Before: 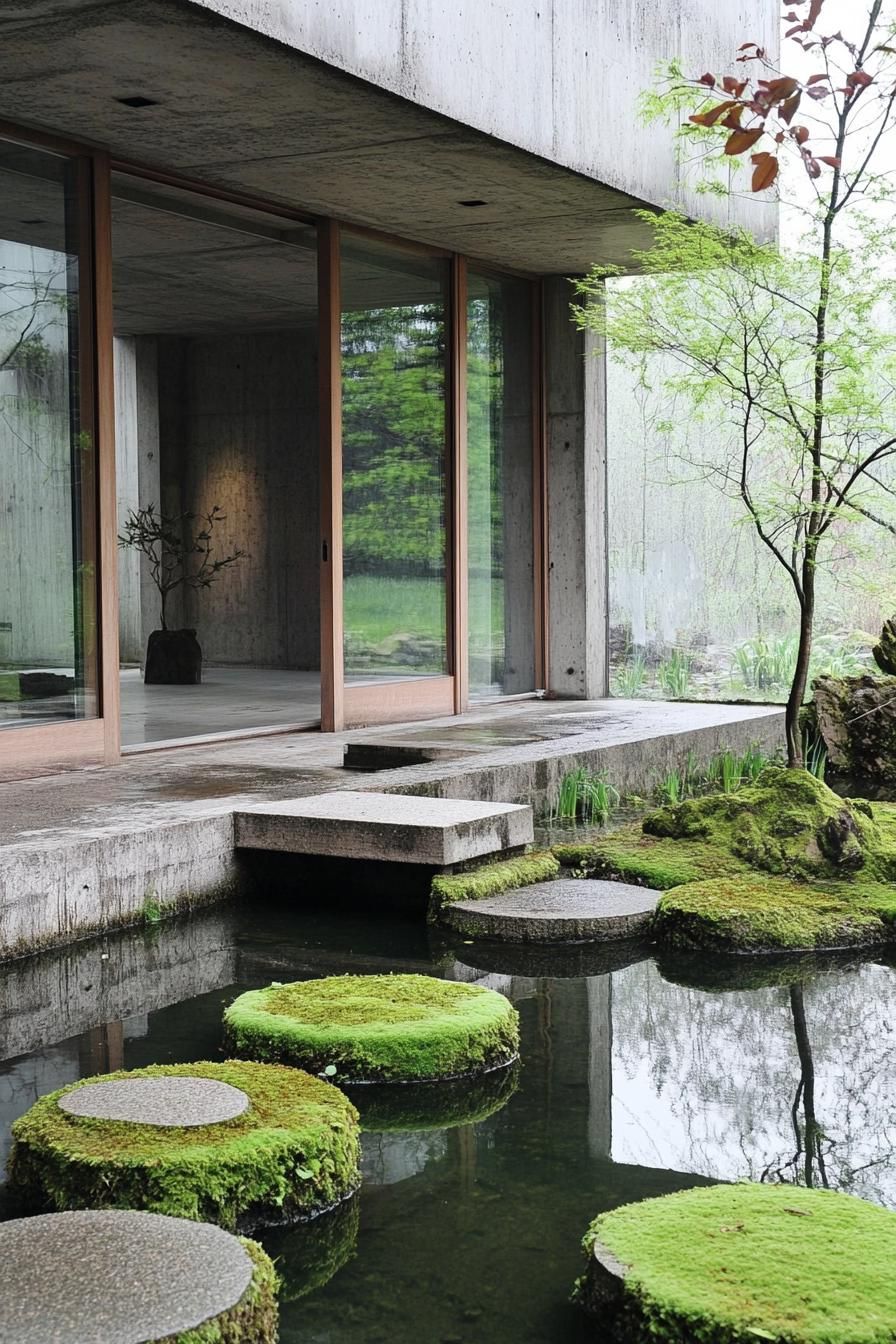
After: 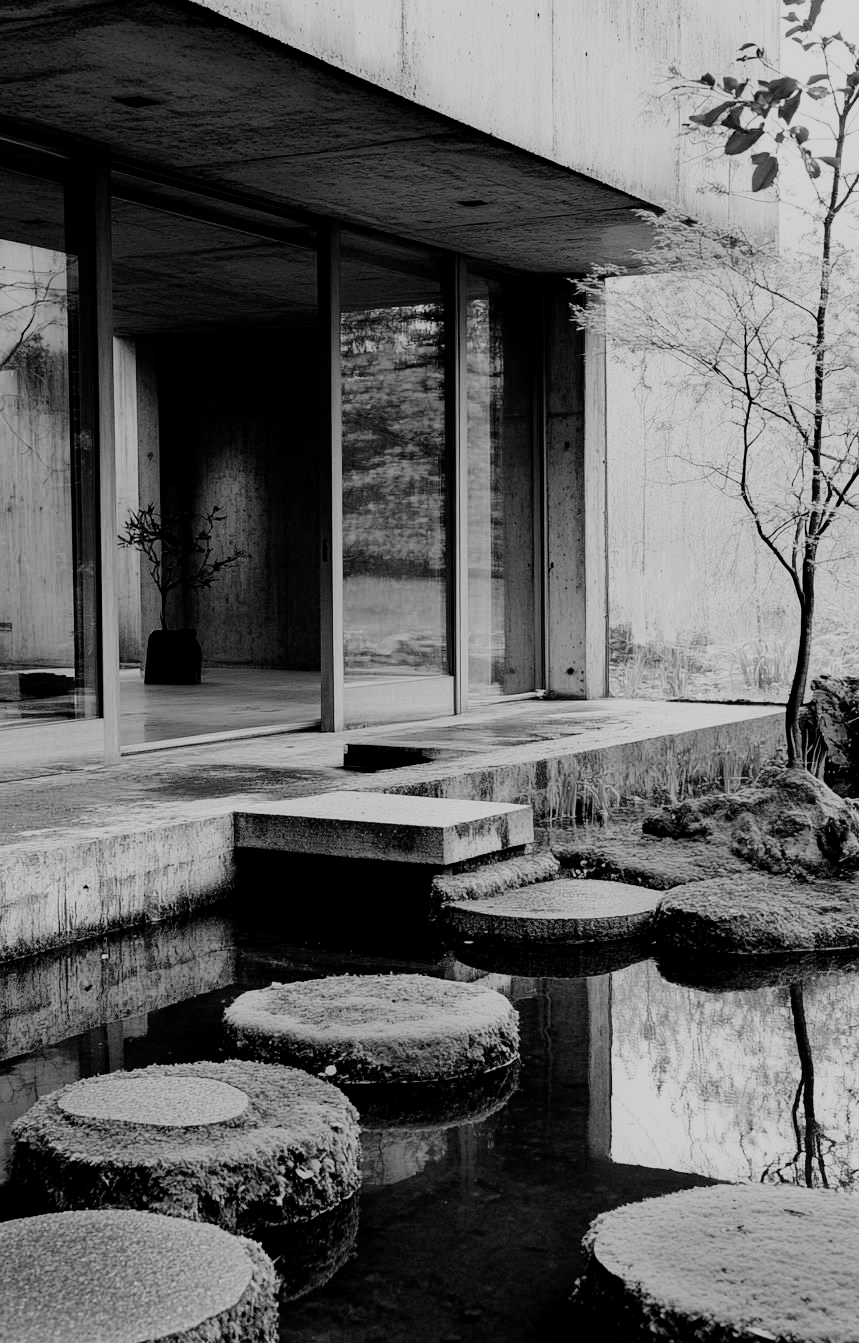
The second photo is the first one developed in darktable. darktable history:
color correction: highlights a* -15.58, highlights b* 40, shadows a* -40, shadows b* -26.18
monochrome: a 16.06, b 15.48, size 1
crop: right 4.126%, bottom 0.031%
exposure: black level correction 0.012, compensate highlight preservation false
sigmoid: skew -0.2, preserve hue 0%, red attenuation 0.1, red rotation 0.035, green attenuation 0.1, green rotation -0.017, blue attenuation 0.15, blue rotation -0.052, base primaries Rec2020
